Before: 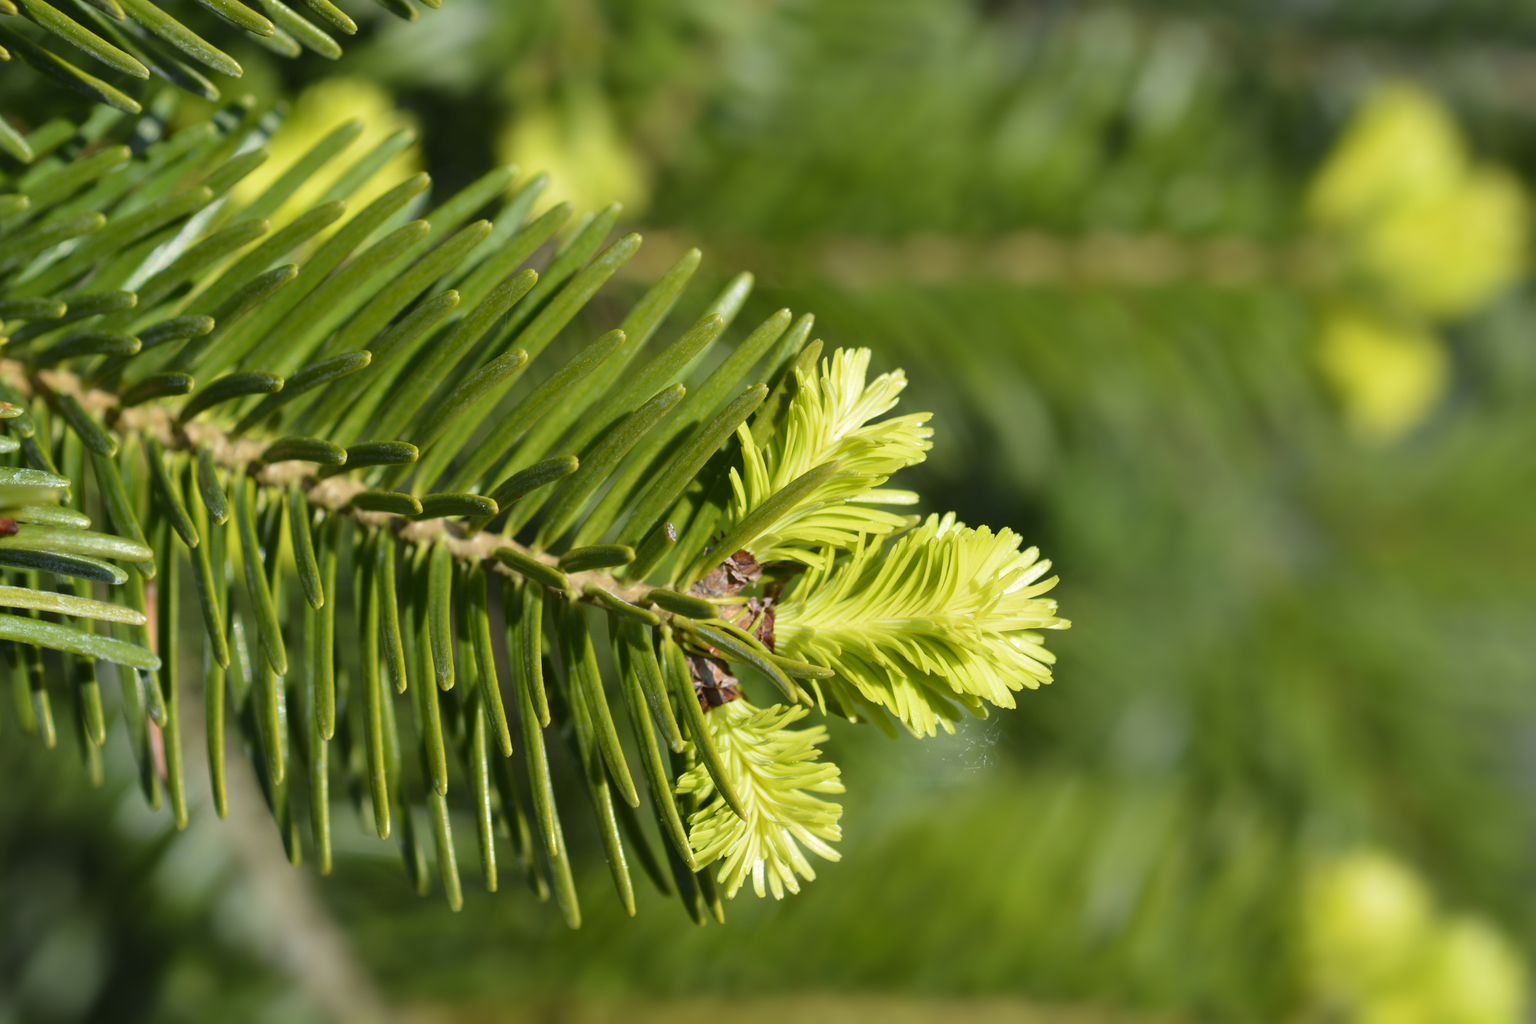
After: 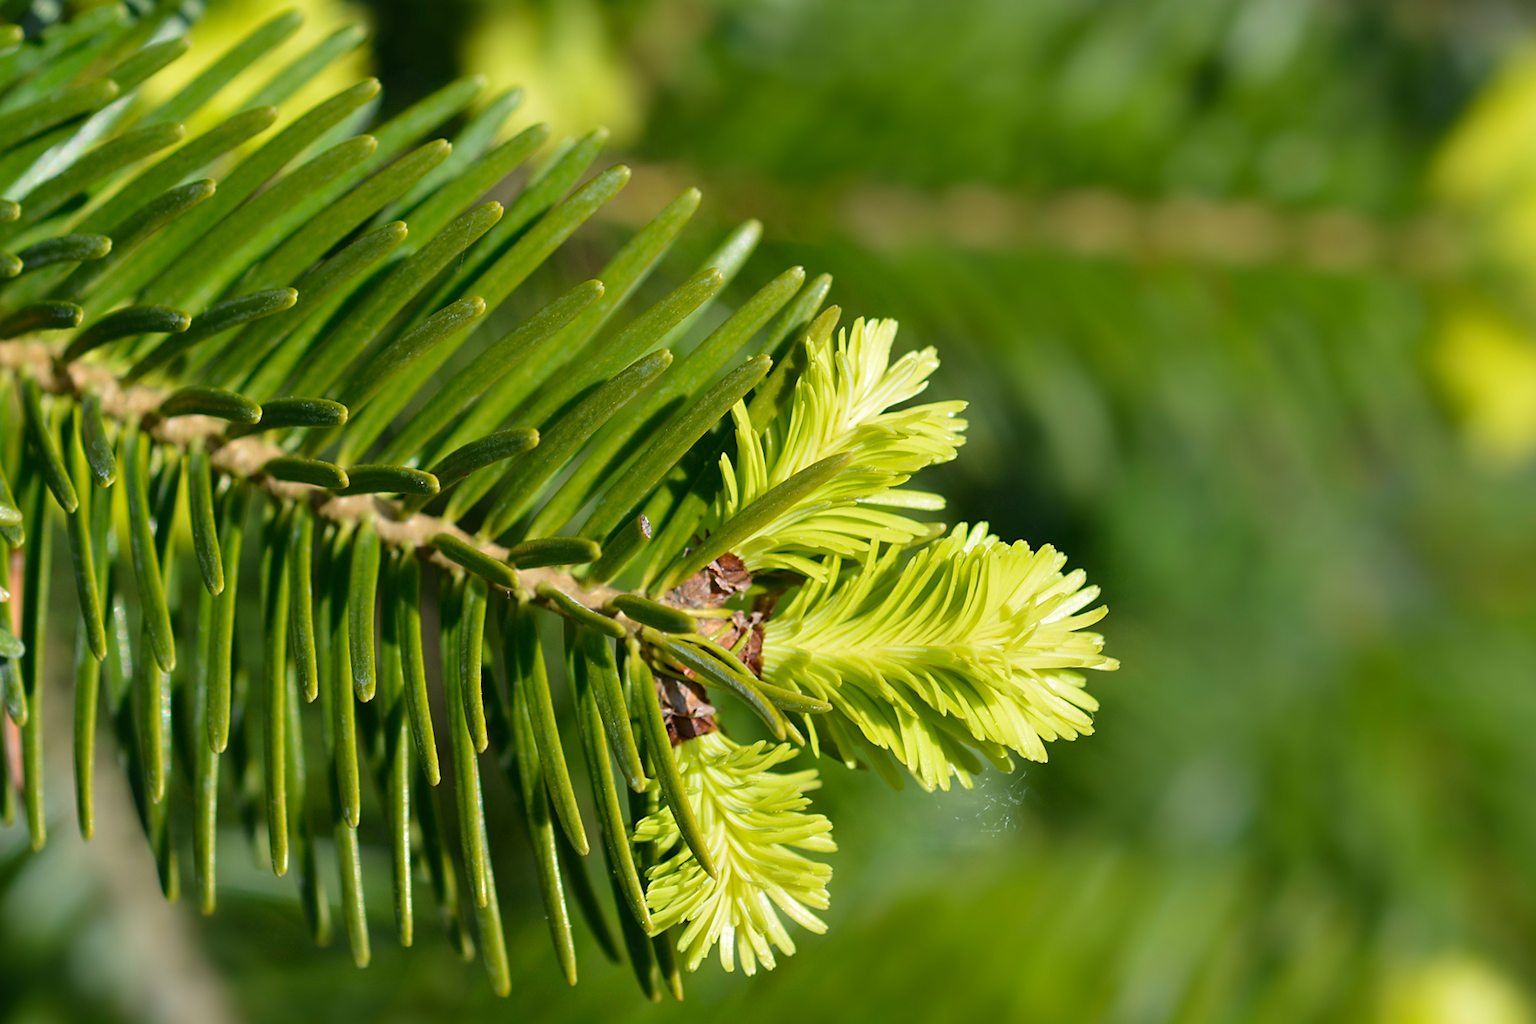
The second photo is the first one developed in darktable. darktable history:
sharpen: radius 1.864, amount 0.398, threshold 1.271
crop and rotate: angle -3.27°, left 5.211%, top 5.211%, right 4.607%, bottom 4.607%
